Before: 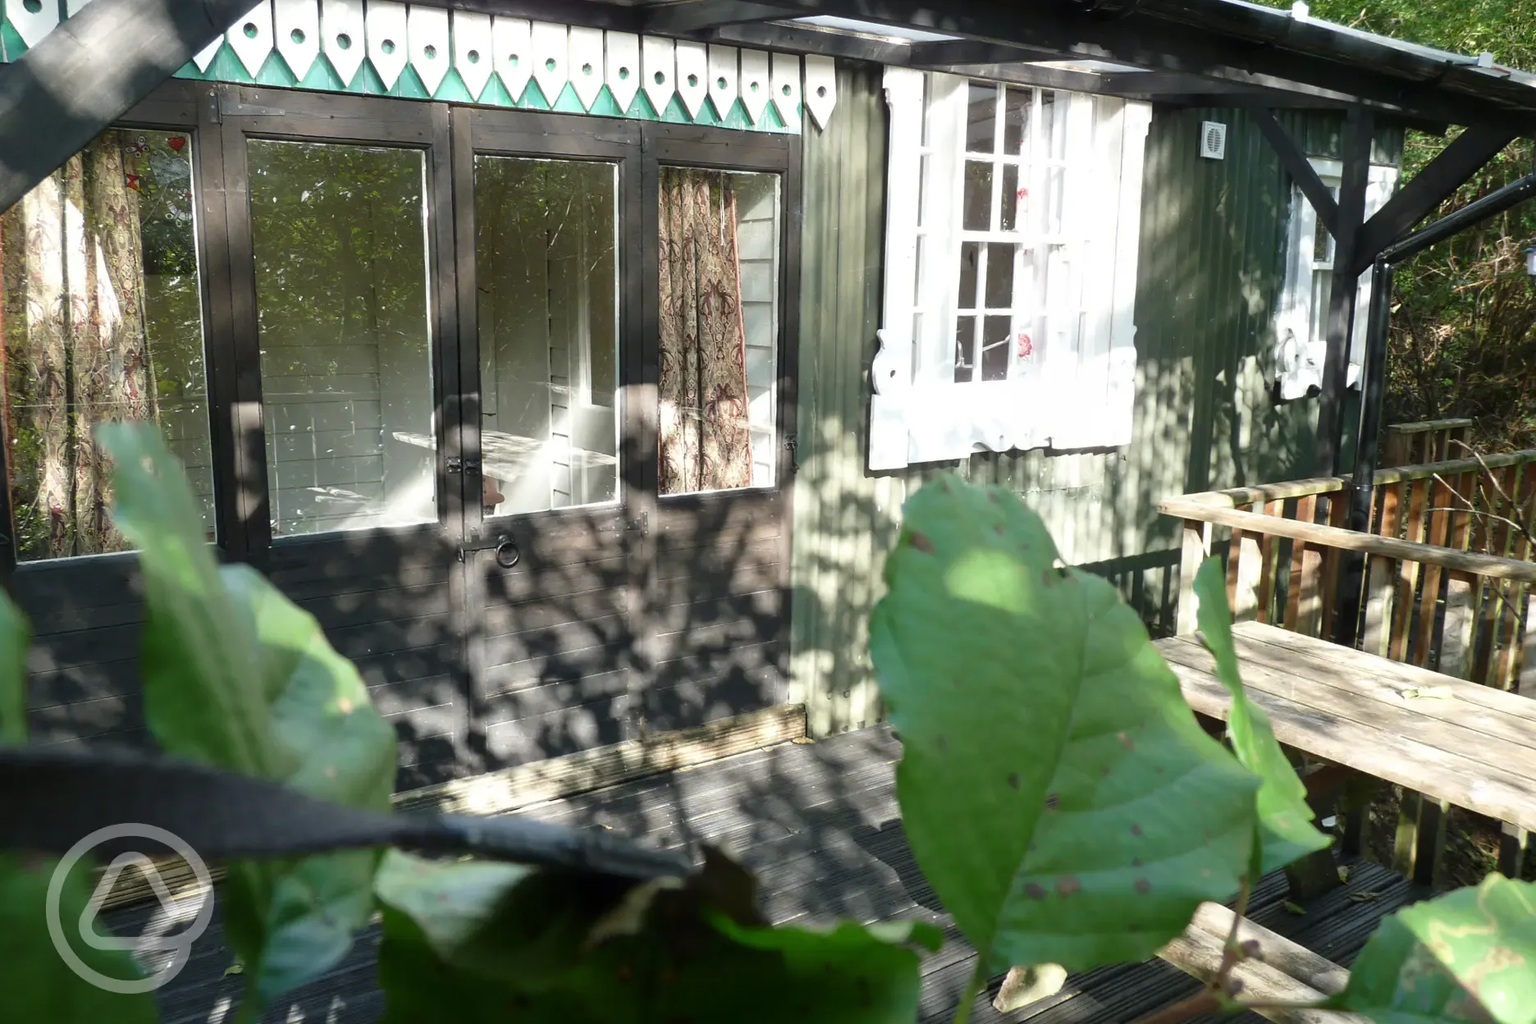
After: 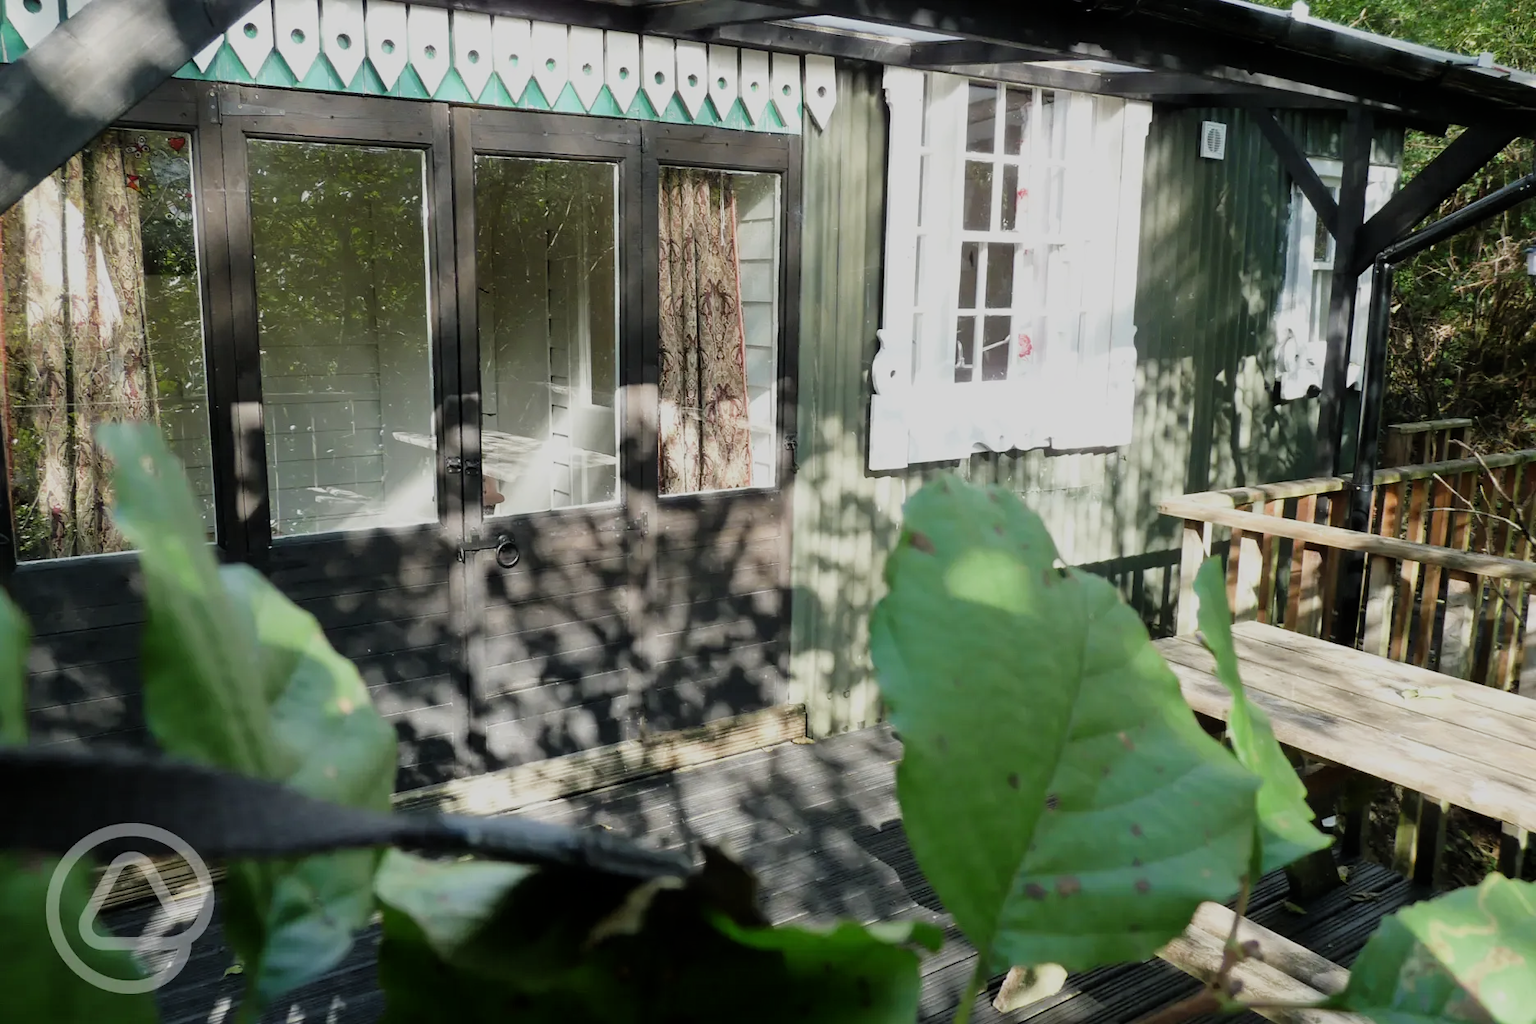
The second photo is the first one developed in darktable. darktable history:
filmic rgb: black relative exposure -7.65 EV, white relative exposure 4.56 EV, threshold 2.96 EV, hardness 3.61, enable highlight reconstruction true
